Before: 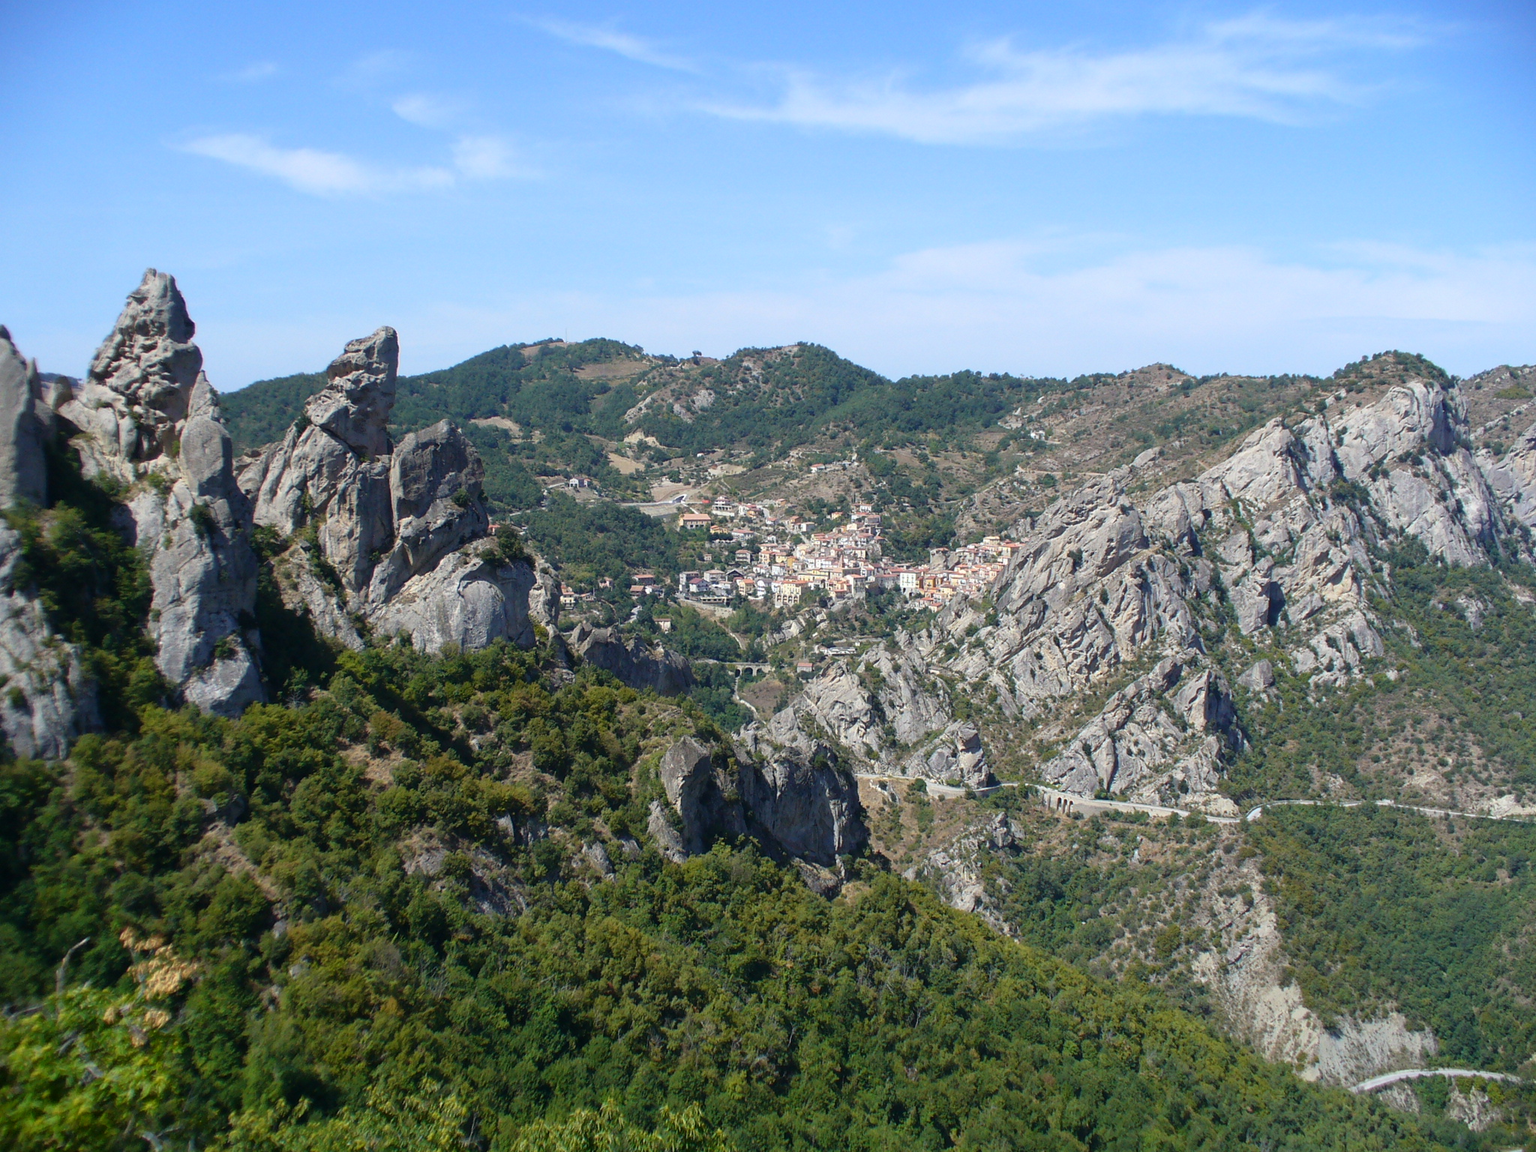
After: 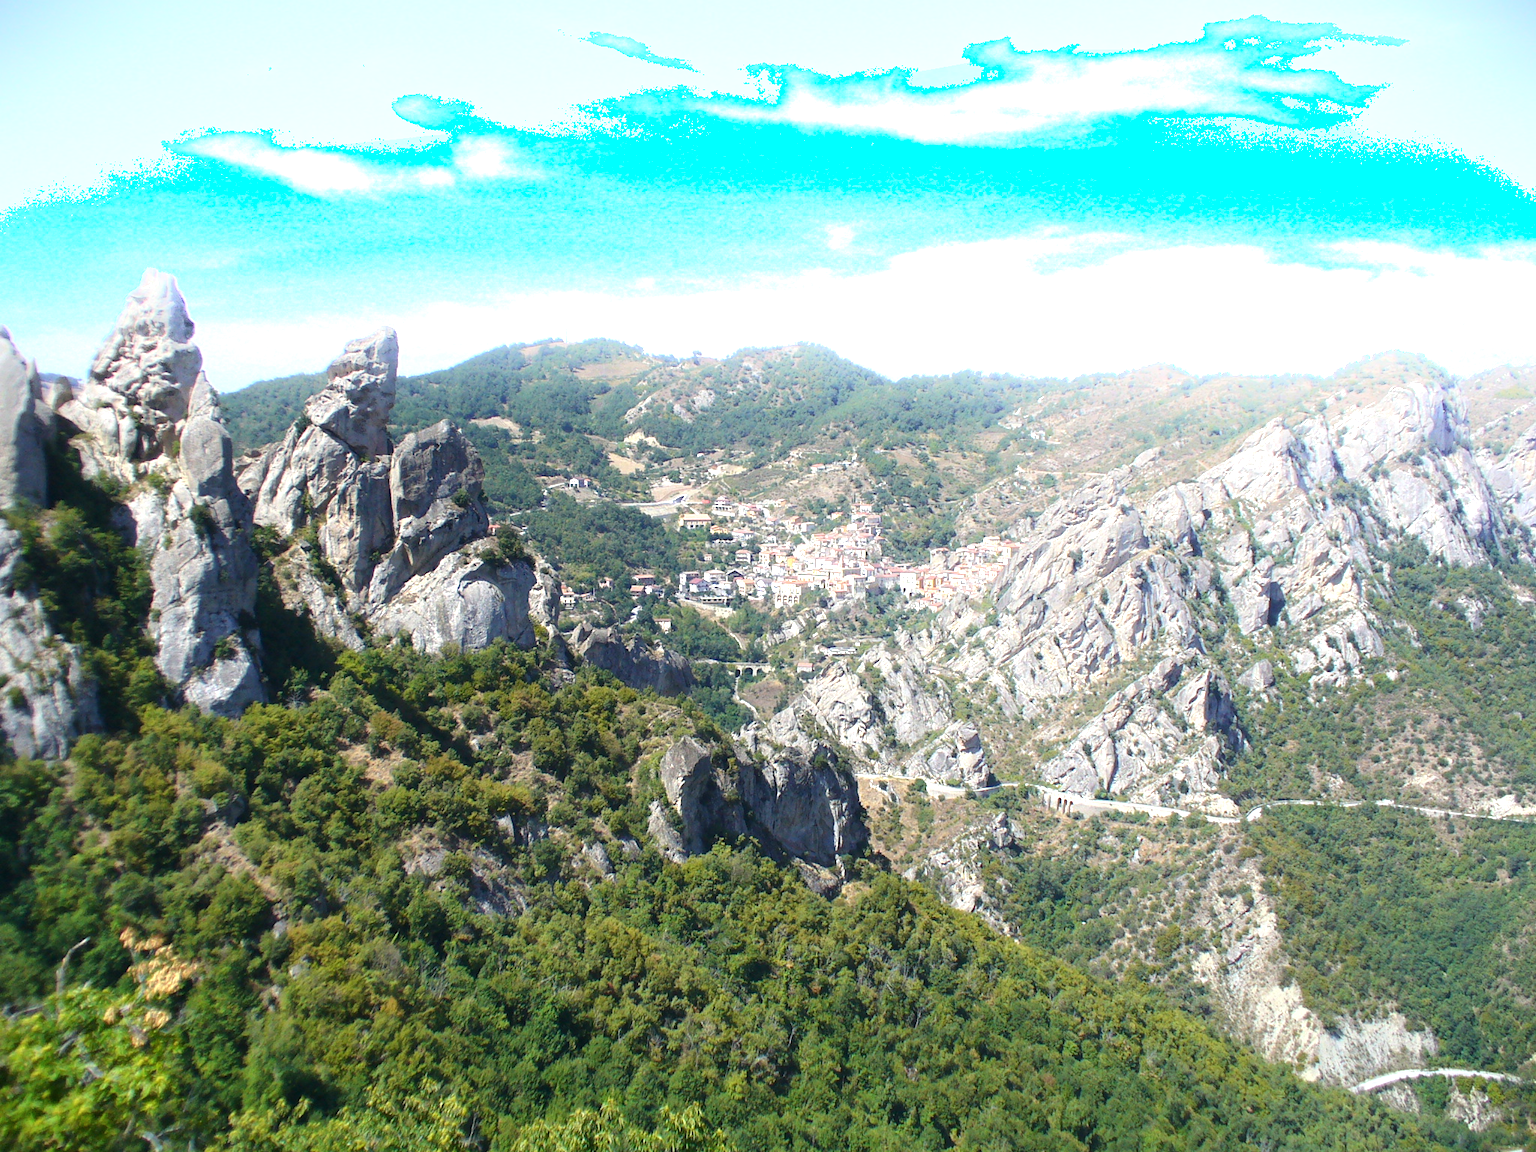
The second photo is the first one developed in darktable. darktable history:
exposure: black level correction 0, exposure 0.897 EV, compensate highlight preservation false
shadows and highlights: highlights 71.25, soften with gaussian
